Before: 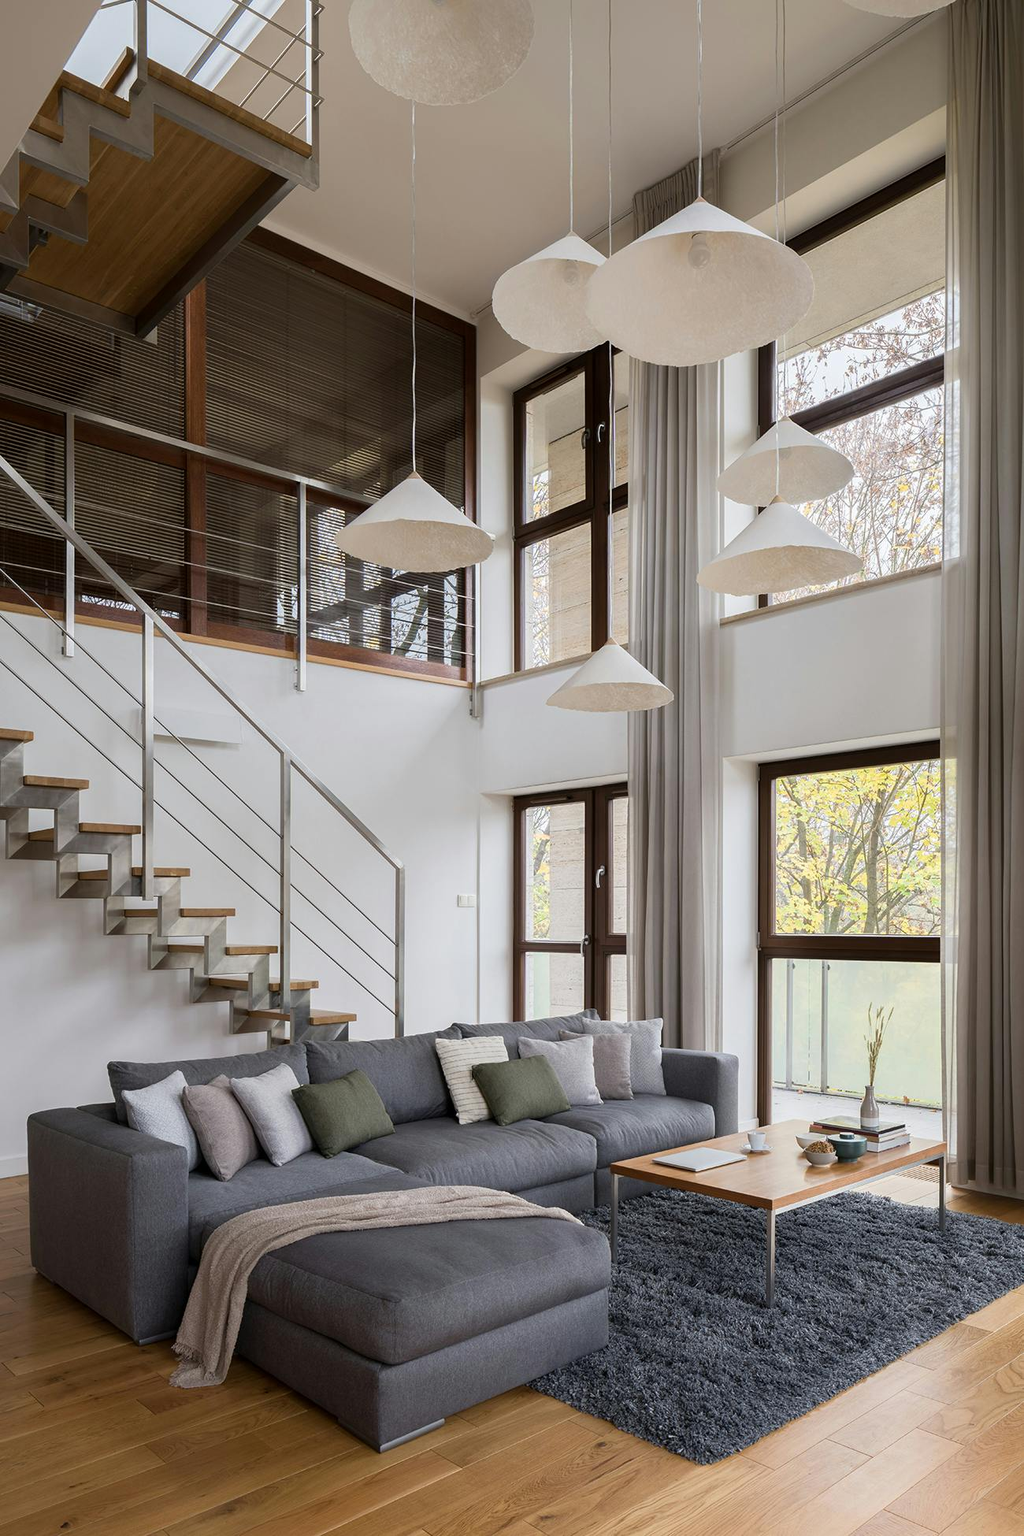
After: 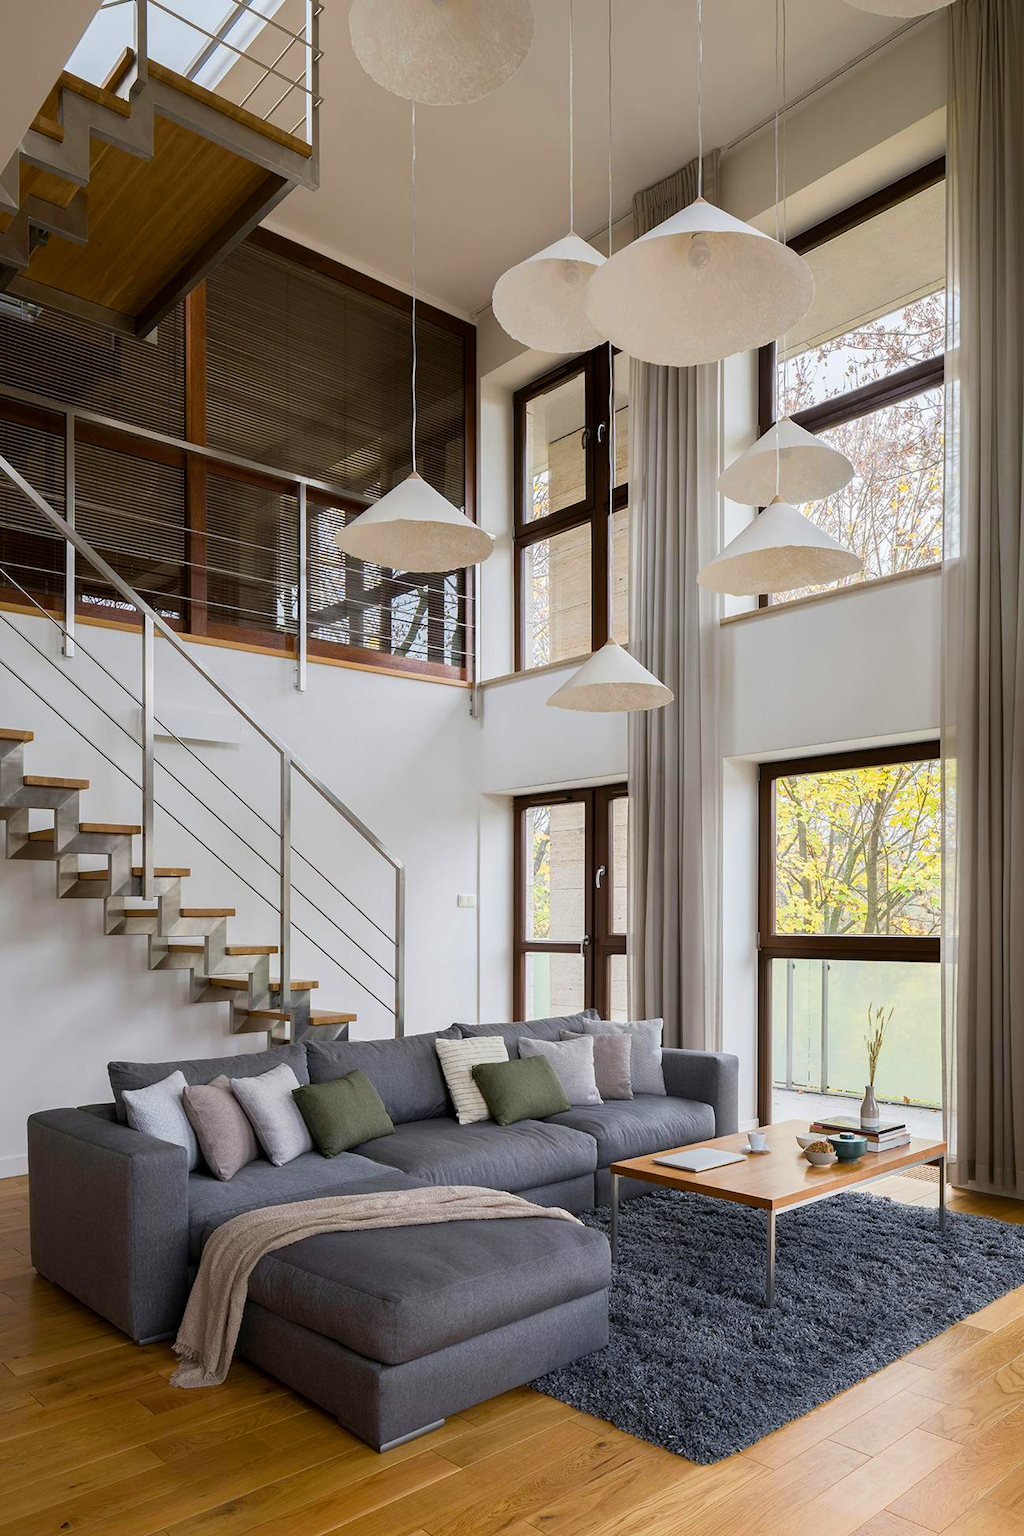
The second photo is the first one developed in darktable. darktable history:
color balance rgb: perceptual saturation grading › global saturation 20%, global vibrance 20%
exposure: black level correction 0.001, compensate highlight preservation false
